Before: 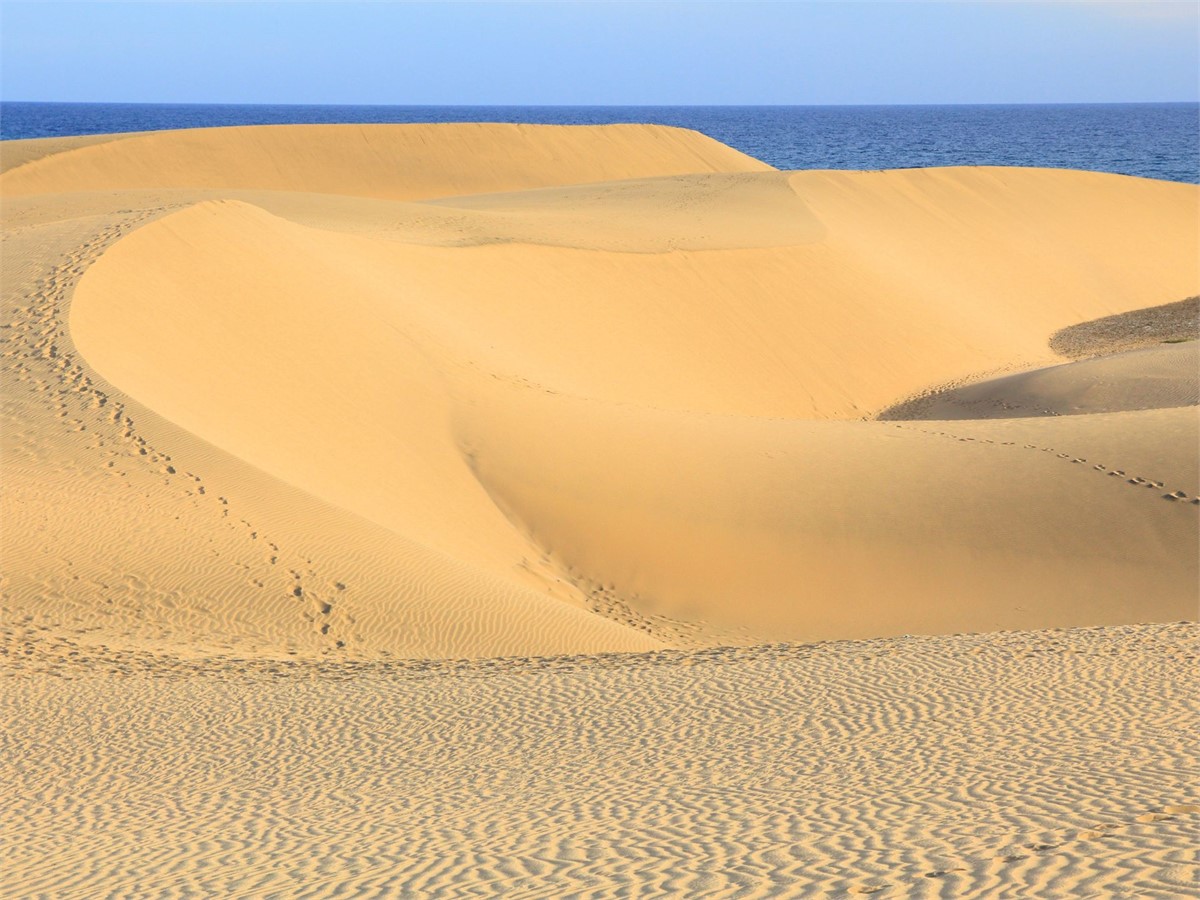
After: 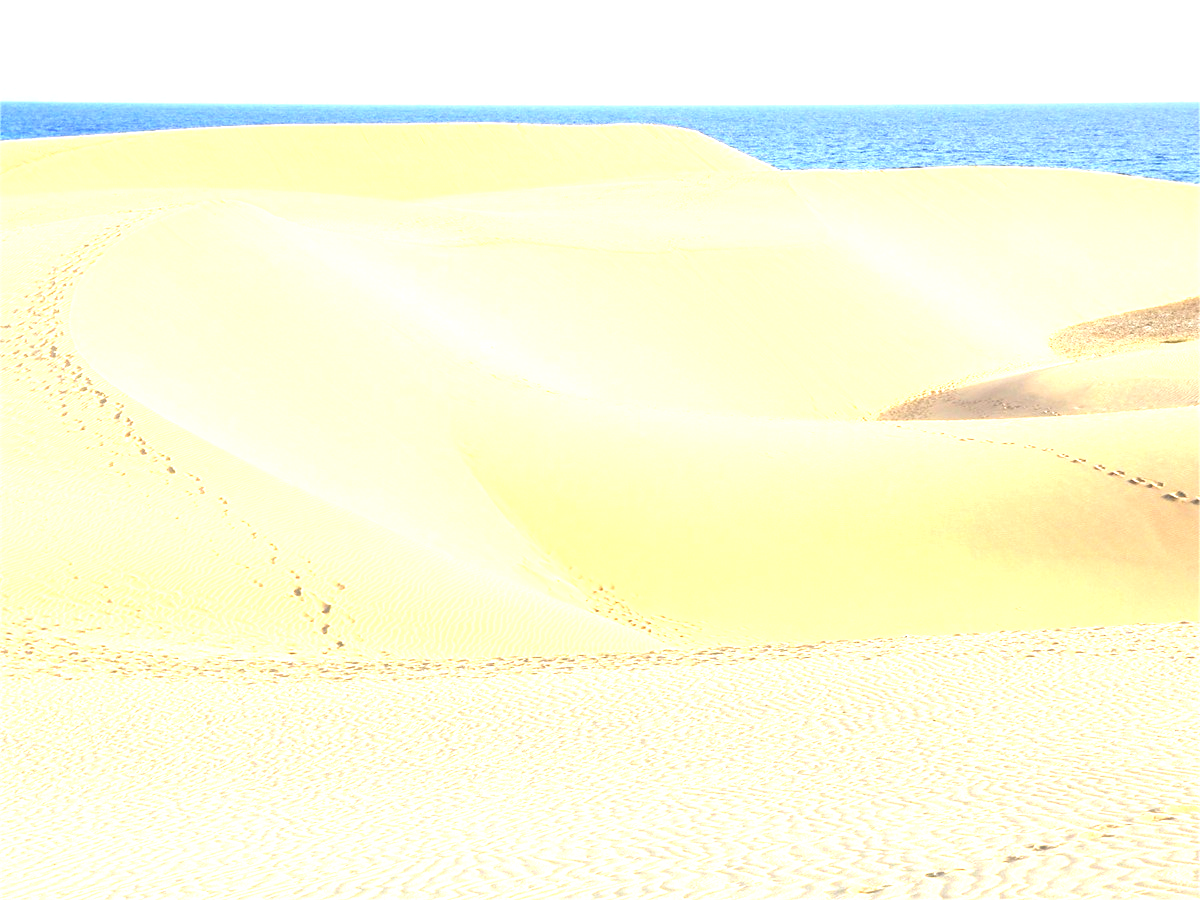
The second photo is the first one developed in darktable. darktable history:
exposure: black level correction 0, exposure 1.753 EV, compensate highlight preservation false
